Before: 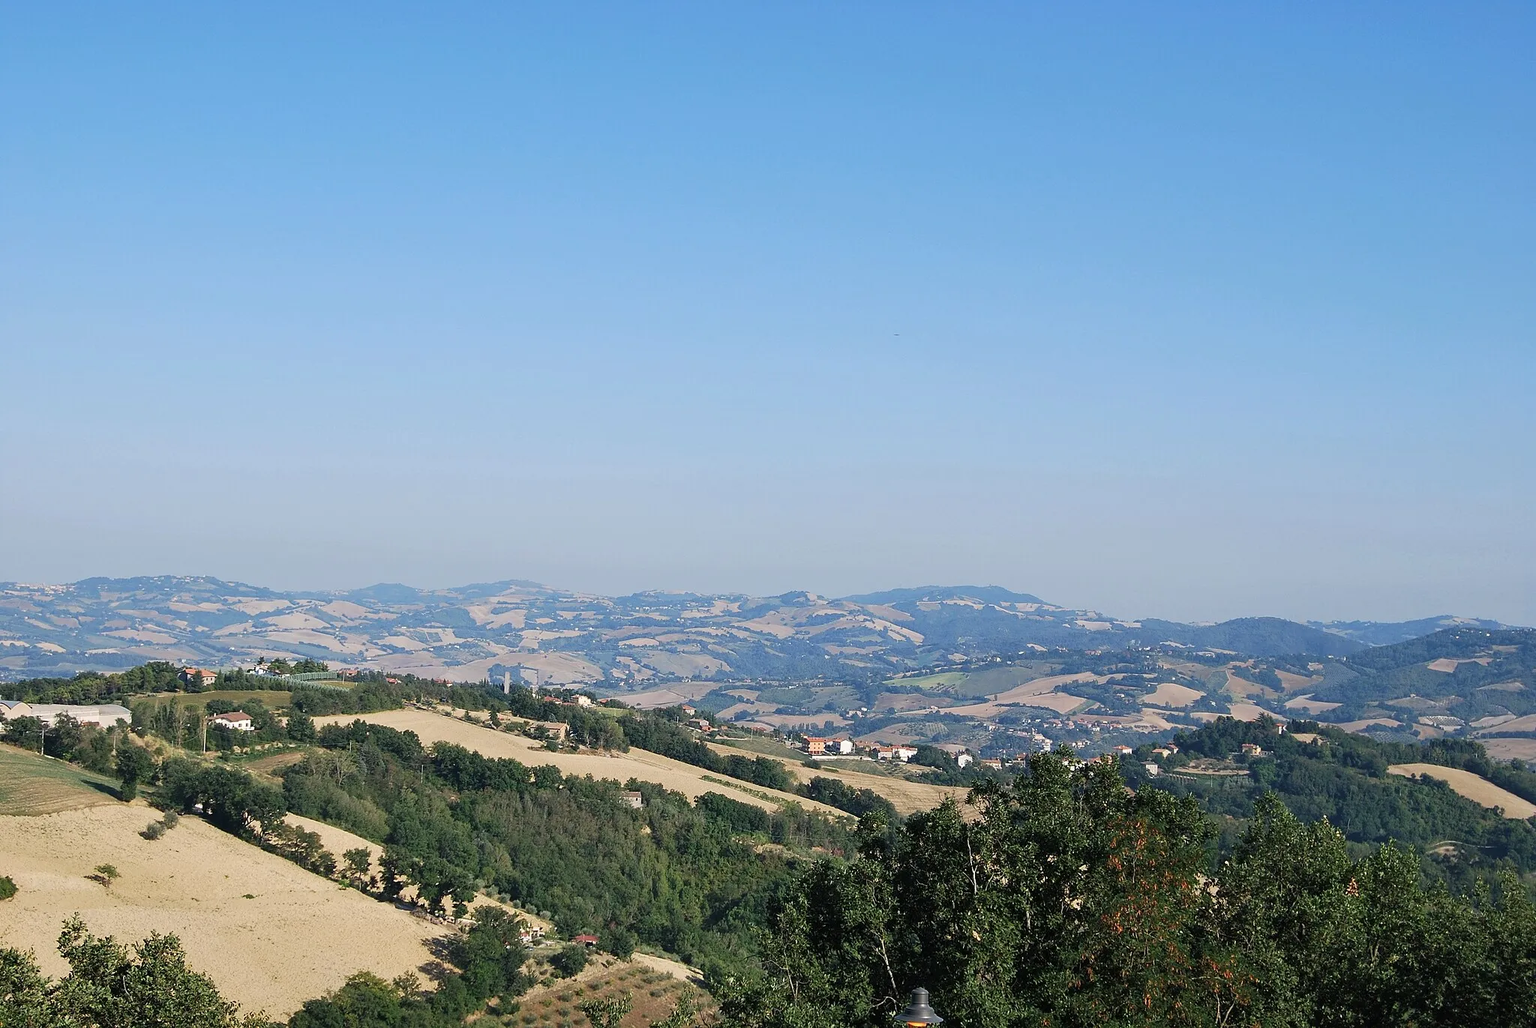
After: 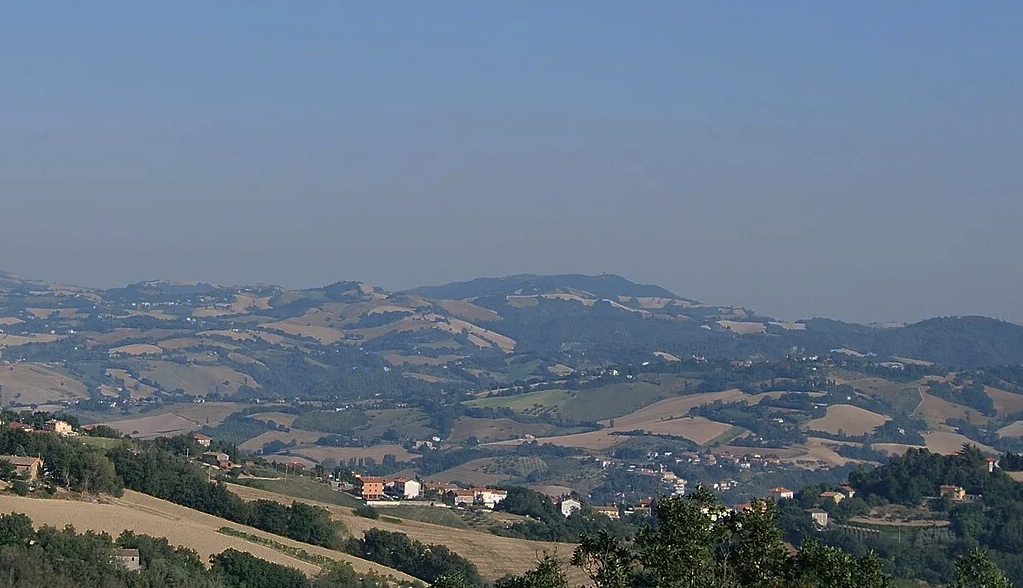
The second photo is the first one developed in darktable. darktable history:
crop: left 35%, top 37.014%, right 15.011%, bottom 20.08%
base curve: curves: ch0 [(0, 0) (0.841, 0.609) (1, 1)], preserve colors none
